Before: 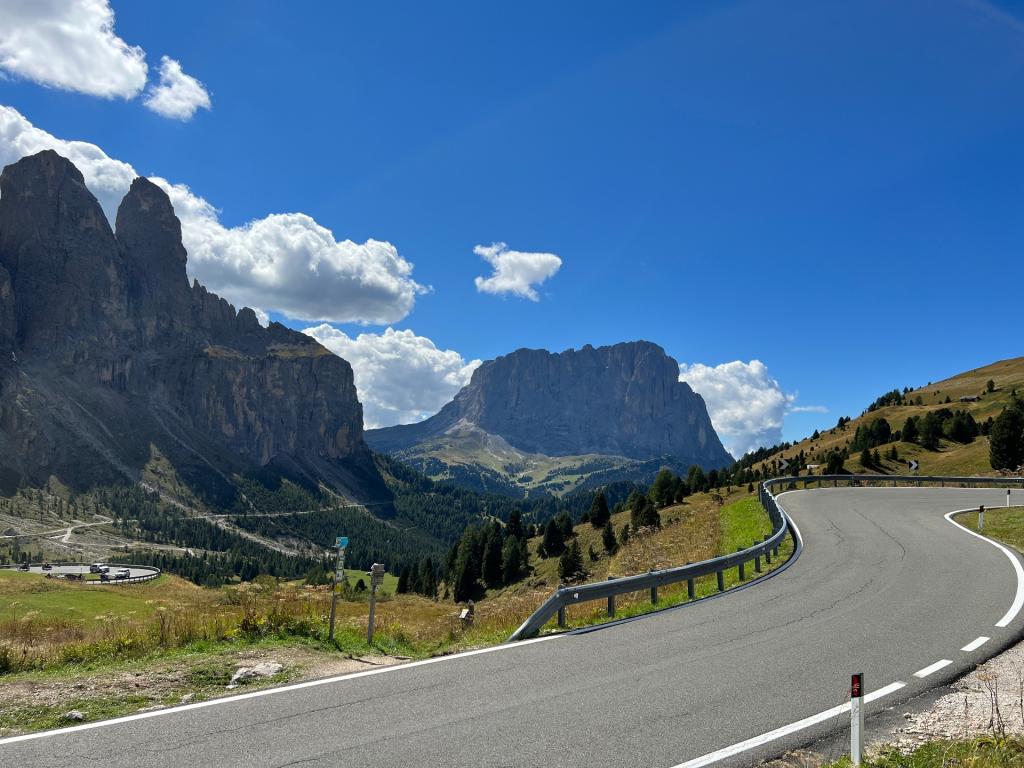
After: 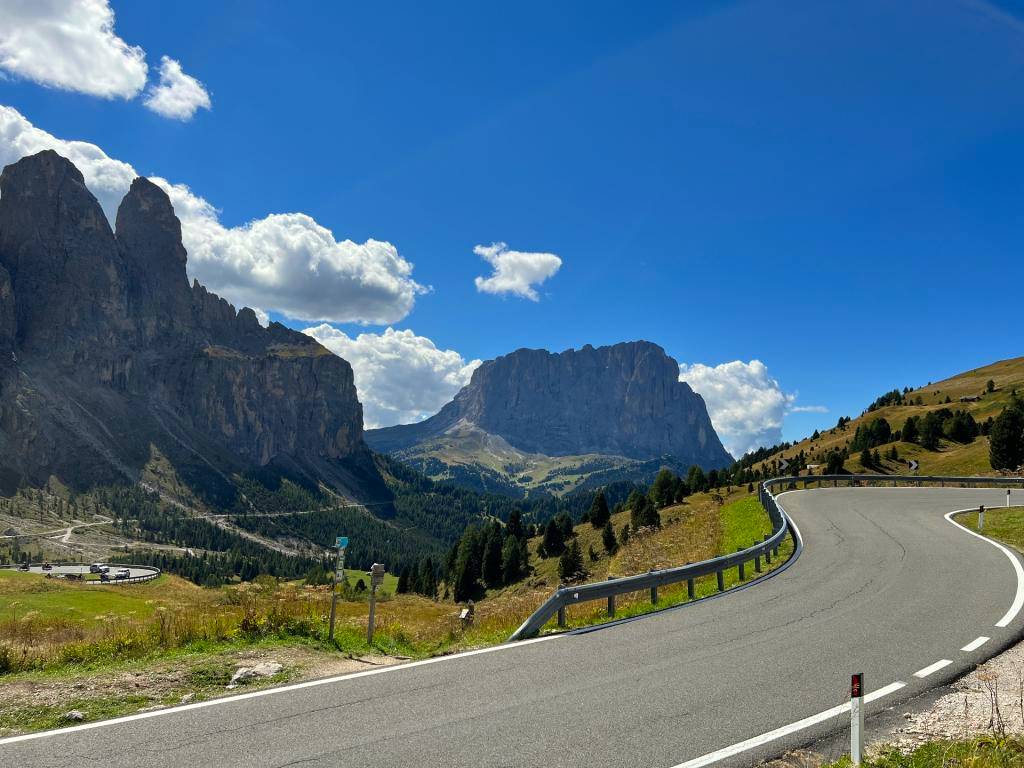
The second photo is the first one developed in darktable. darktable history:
color calibration: output colorfulness [0, 0.315, 0, 0], x 0.341, y 0.355, temperature 5166 K
sharpen: radius 2.883, amount 0.868, threshold 47.523
